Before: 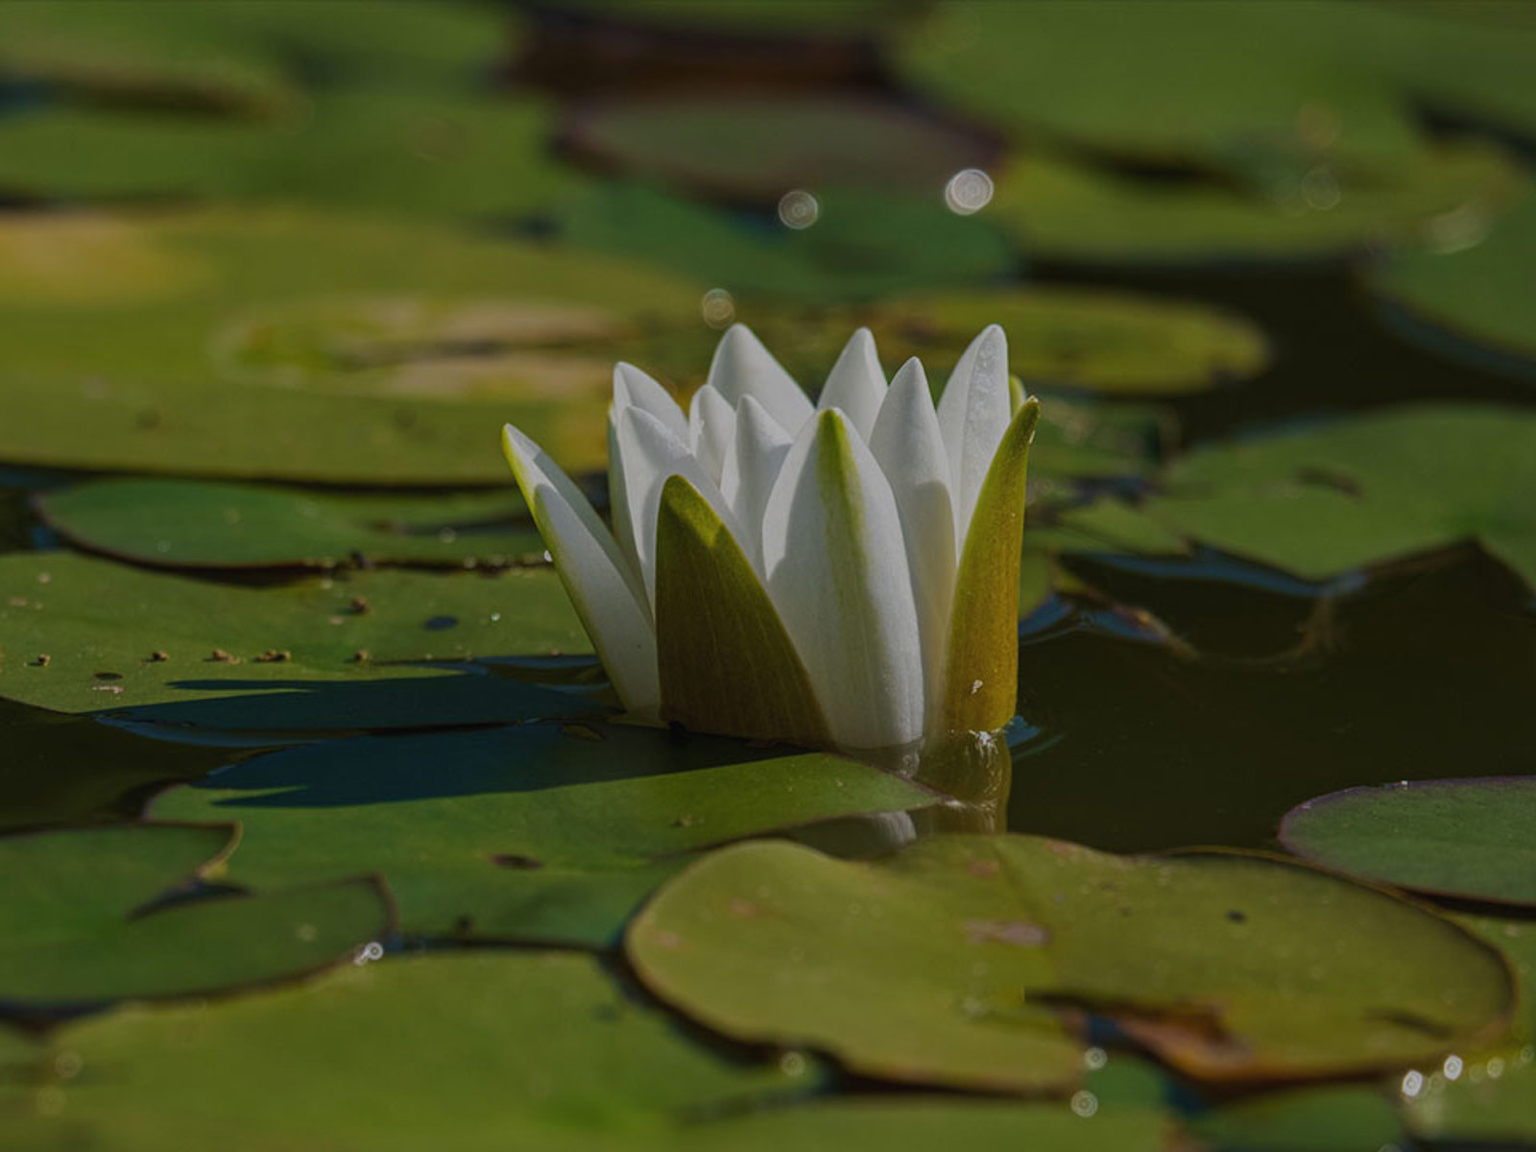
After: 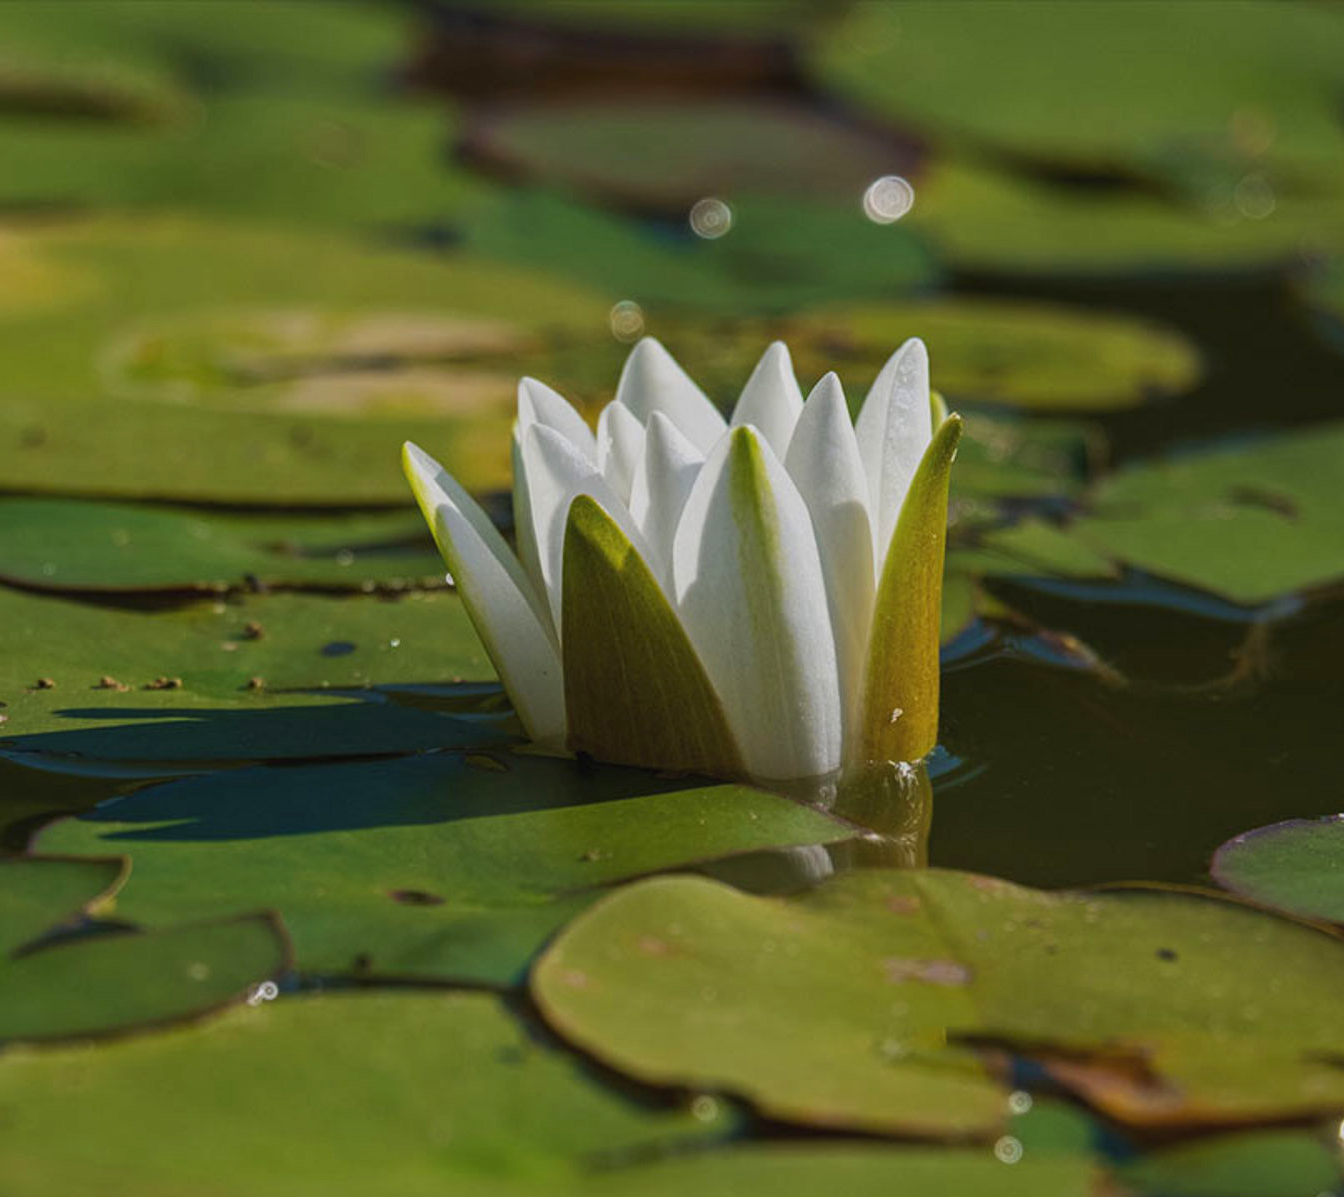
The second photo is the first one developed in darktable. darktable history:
crop: left 7.598%, right 7.873%
base curve: curves: ch0 [(0, 0) (0.557, 0.834) (1, 1)]
